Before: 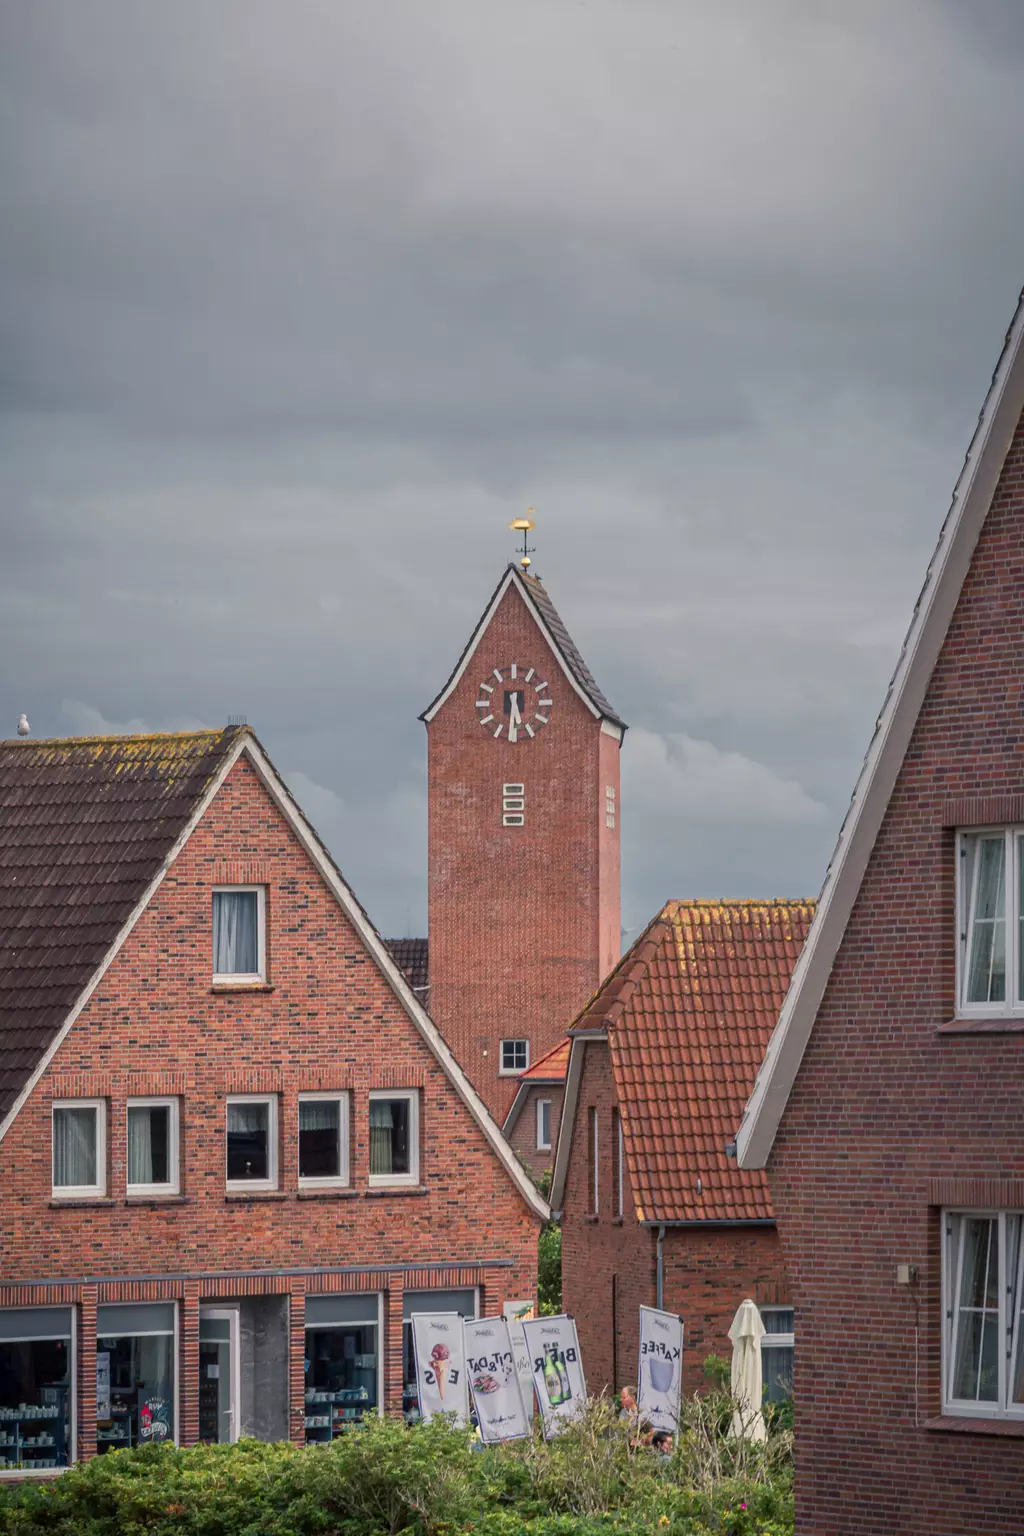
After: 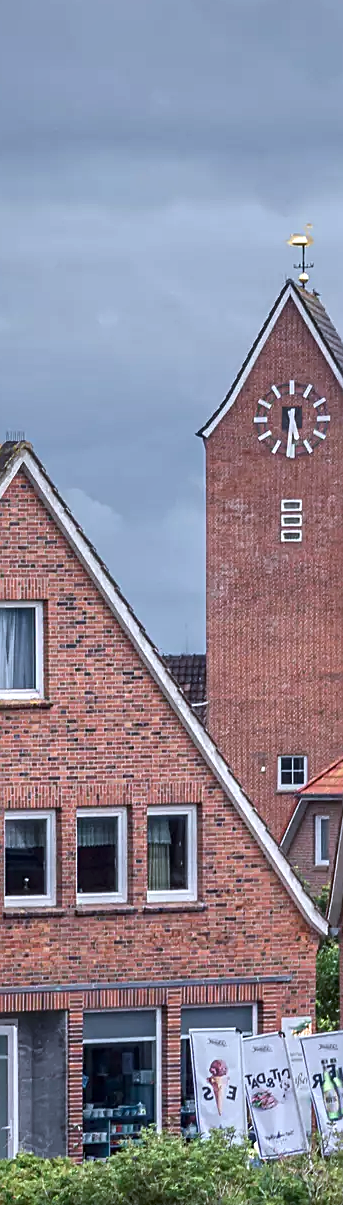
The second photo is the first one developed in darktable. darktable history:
contrast brightness saturation: brightness -0.09
crop and rotate: left 21.77%, top 18.528%, right 44.676%, bottom 2.997%
shadows and highlights: shadows 49, highlights -41, soften with gaussian
color calibration: illuminant as shot in camera, x 0.369, y 0.376, temperature 4328.46 K, gamut compression 3
sharpen: on, module defaults
exposure: exposure 0.493 EV, compensate highlight preservation false
white balance: red 0.98, blue 1.034
